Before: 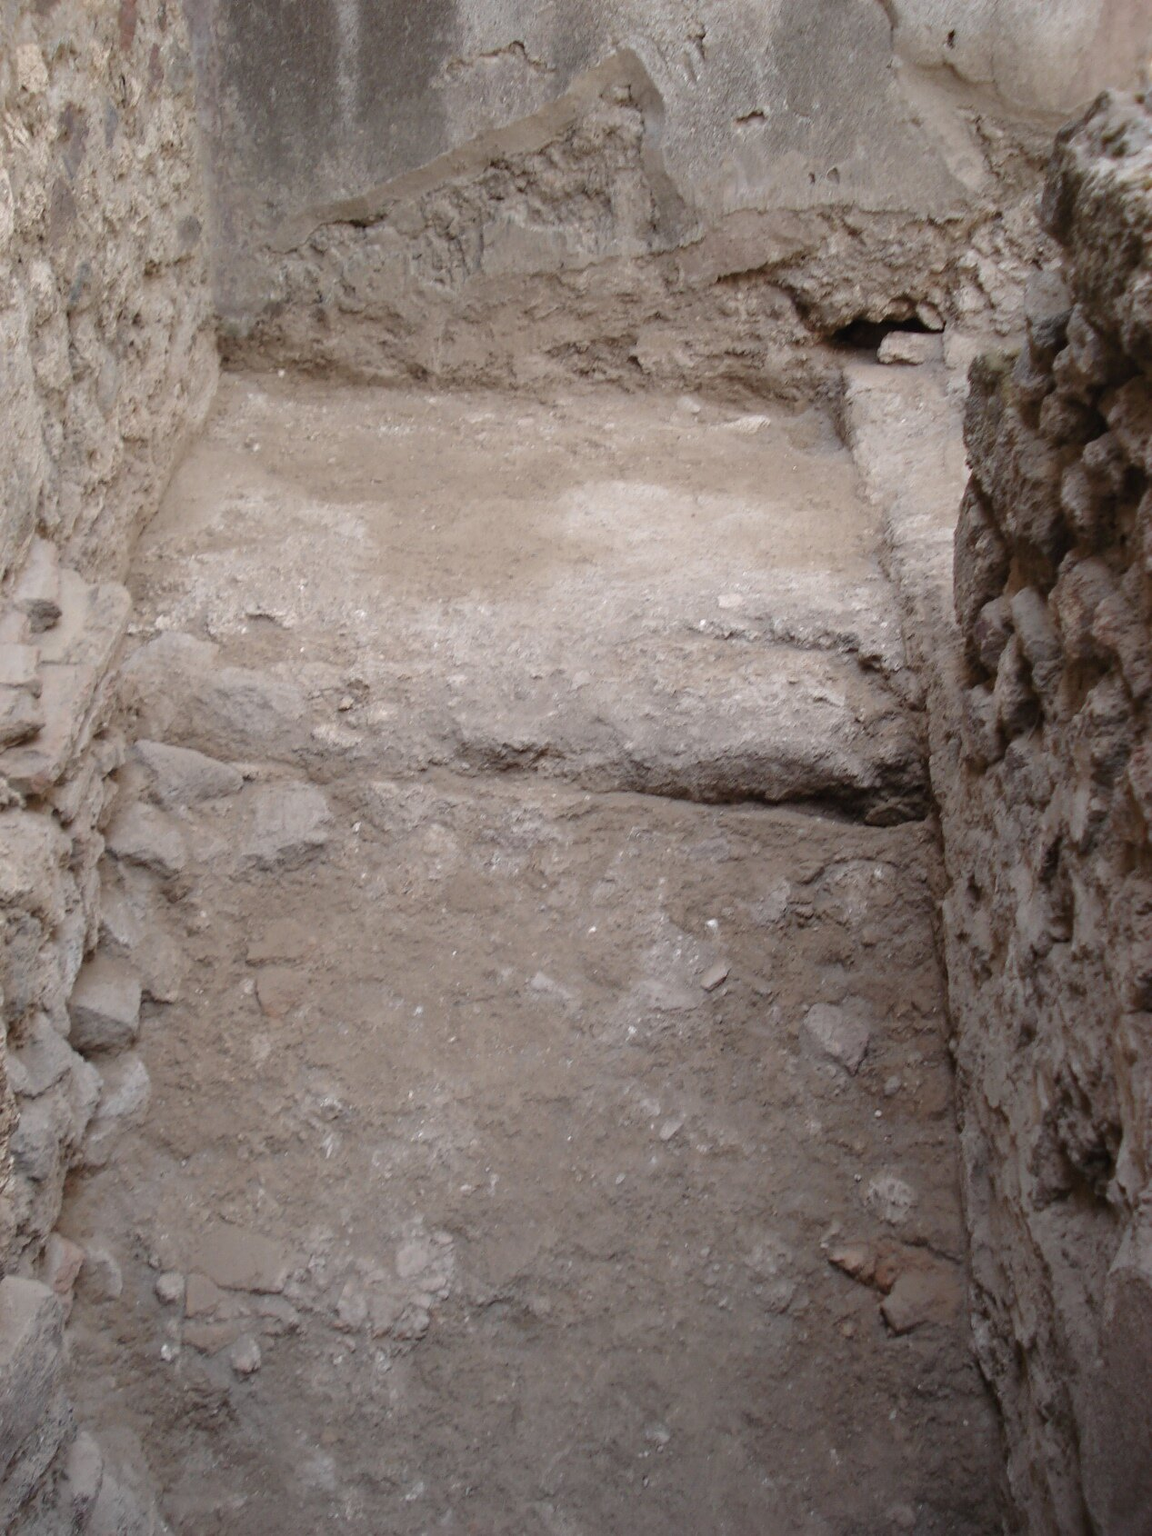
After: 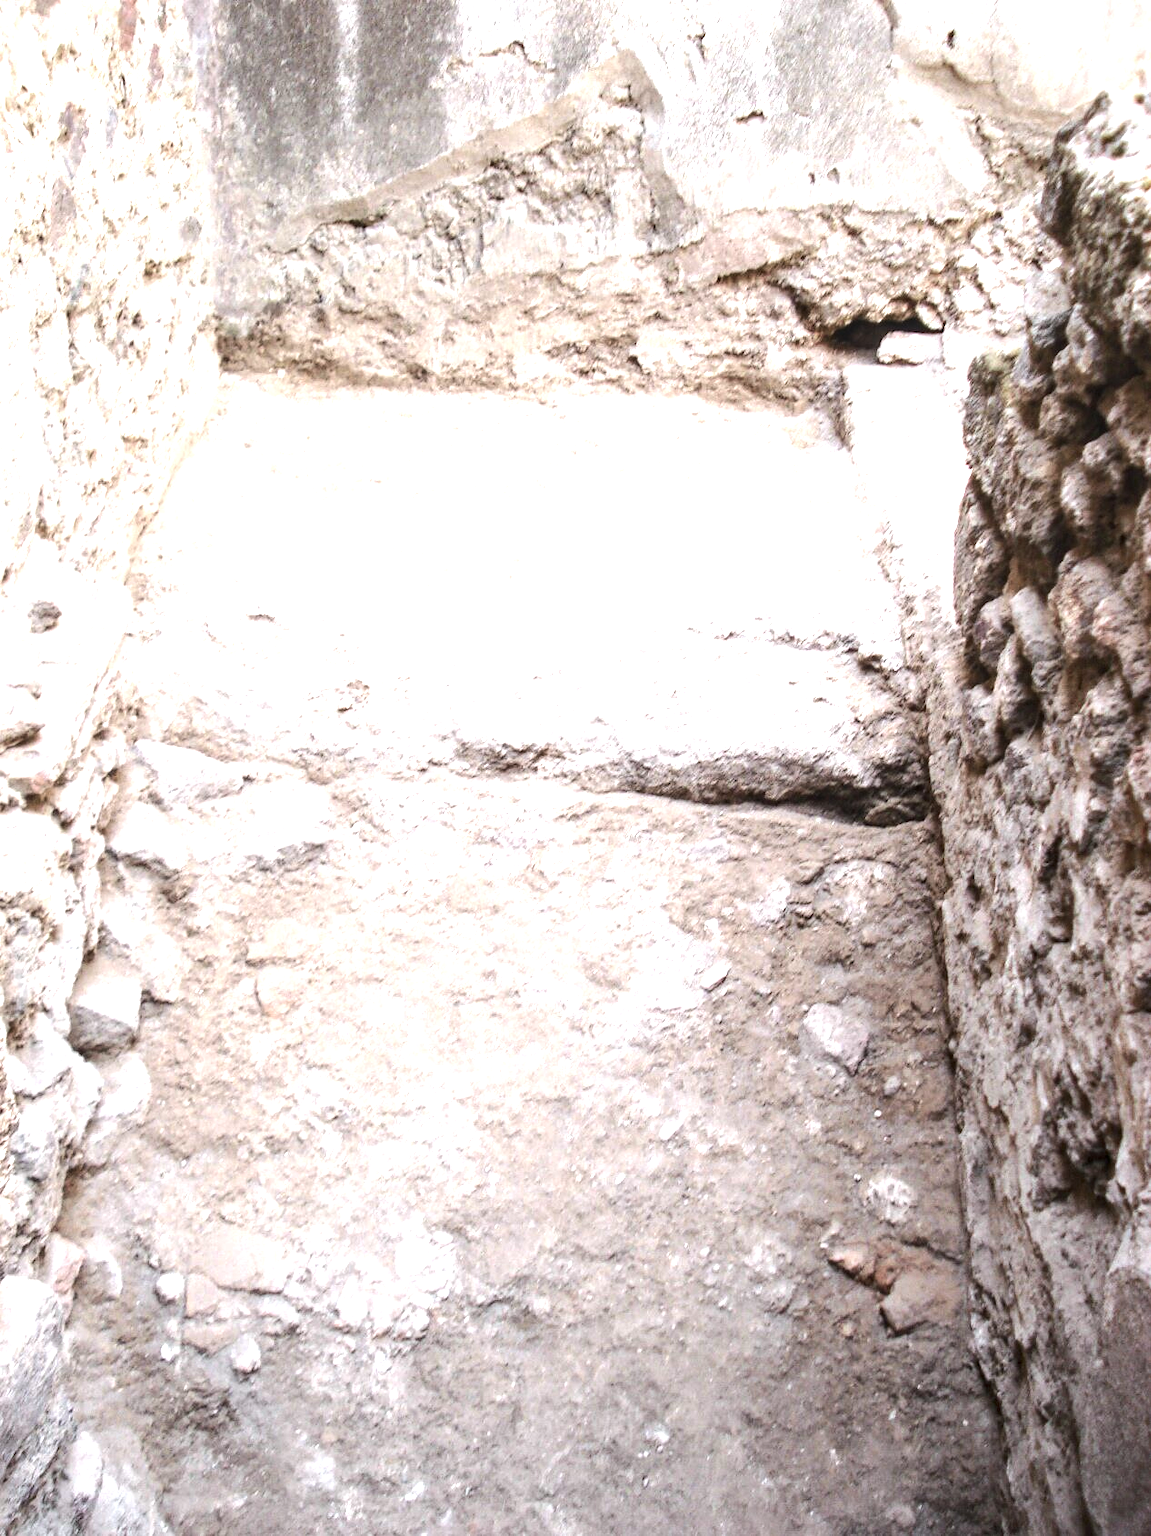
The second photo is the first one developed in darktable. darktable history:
local contrast: detail 130%
exposure: black level correction 0, exposure 1.35 EV, compensate exposure bias true, compensate highlight preservation false
tone equalizer: -8 EV -0.75 EV, -7 EV -0.7 EV, -6 EV -0.6 EV, -5 EV -0.4 EV, -3 EV 0.4 EV, -2 EV 0.6 EV, -1 EV 0.7 EV, +0 EV 0.75 EV, edges refinement/feathering 500, mask exposure compensation -1.57 EV, preserve details no
white balance: red 0.98, blue 1.034
